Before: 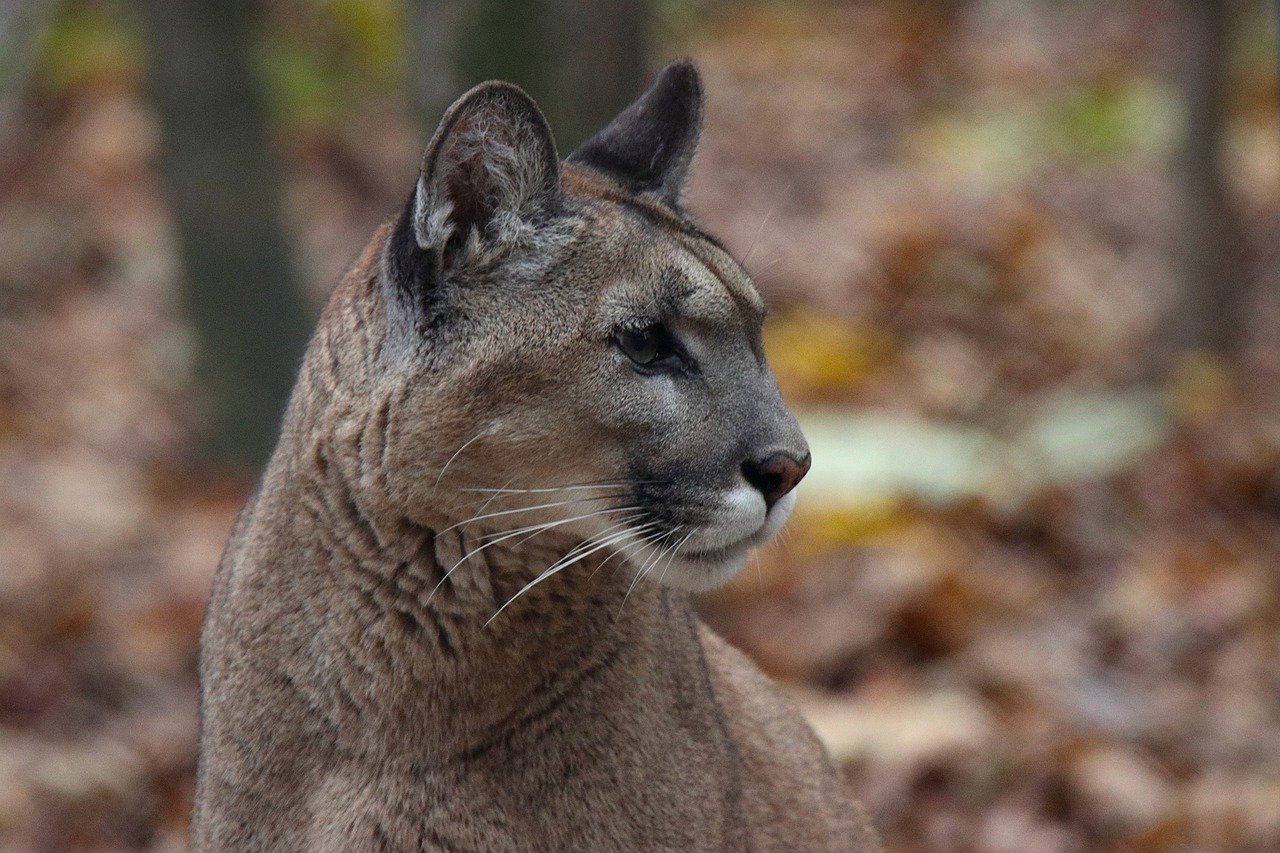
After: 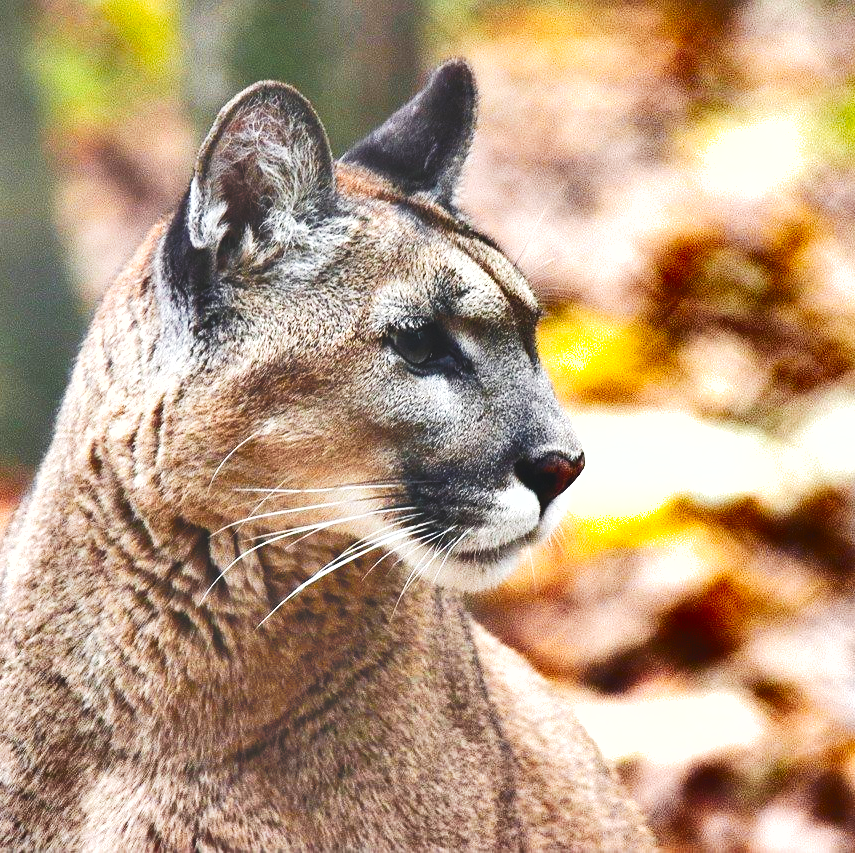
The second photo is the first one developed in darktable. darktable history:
color zones: curves: ch0 [(0.224, 0.526) (0.75, 0.5)]; ch1 [(0.055, 0.526) (0.224, 0.761) (0.377, 0.526) (0.75, 0.5)]
crop and rotate: left 17.732%, right 15.423%
tone curve: curves: ch0 [(0, 0) (0.003, 0.203) (0.011, 0.203) (0.025, 0.21) (0.044, 0.22) (0.069, 0.231) (0.1, 0.243) (0.136, 0.255) (0.177, 0.277) (0.224, 0.305) (0.277, 0.346) (0.335, 0.412) (0.399, 0.492) (0.468, 0.571) (0.543, 0.658) (0.623, 0.75) (0.709, 0.837) (0.801, 0.905) (0.898, 0.955) (1, 1)], preserve colors none
shadows and highlights: radius 108.52, shadows 40.68, highlights -72.88, low approximation 0.01, soften with gaussian
exposure: black level correction 0, exposure 1.741 EV, compensate exposure bias true, compensate highlight preservation false
